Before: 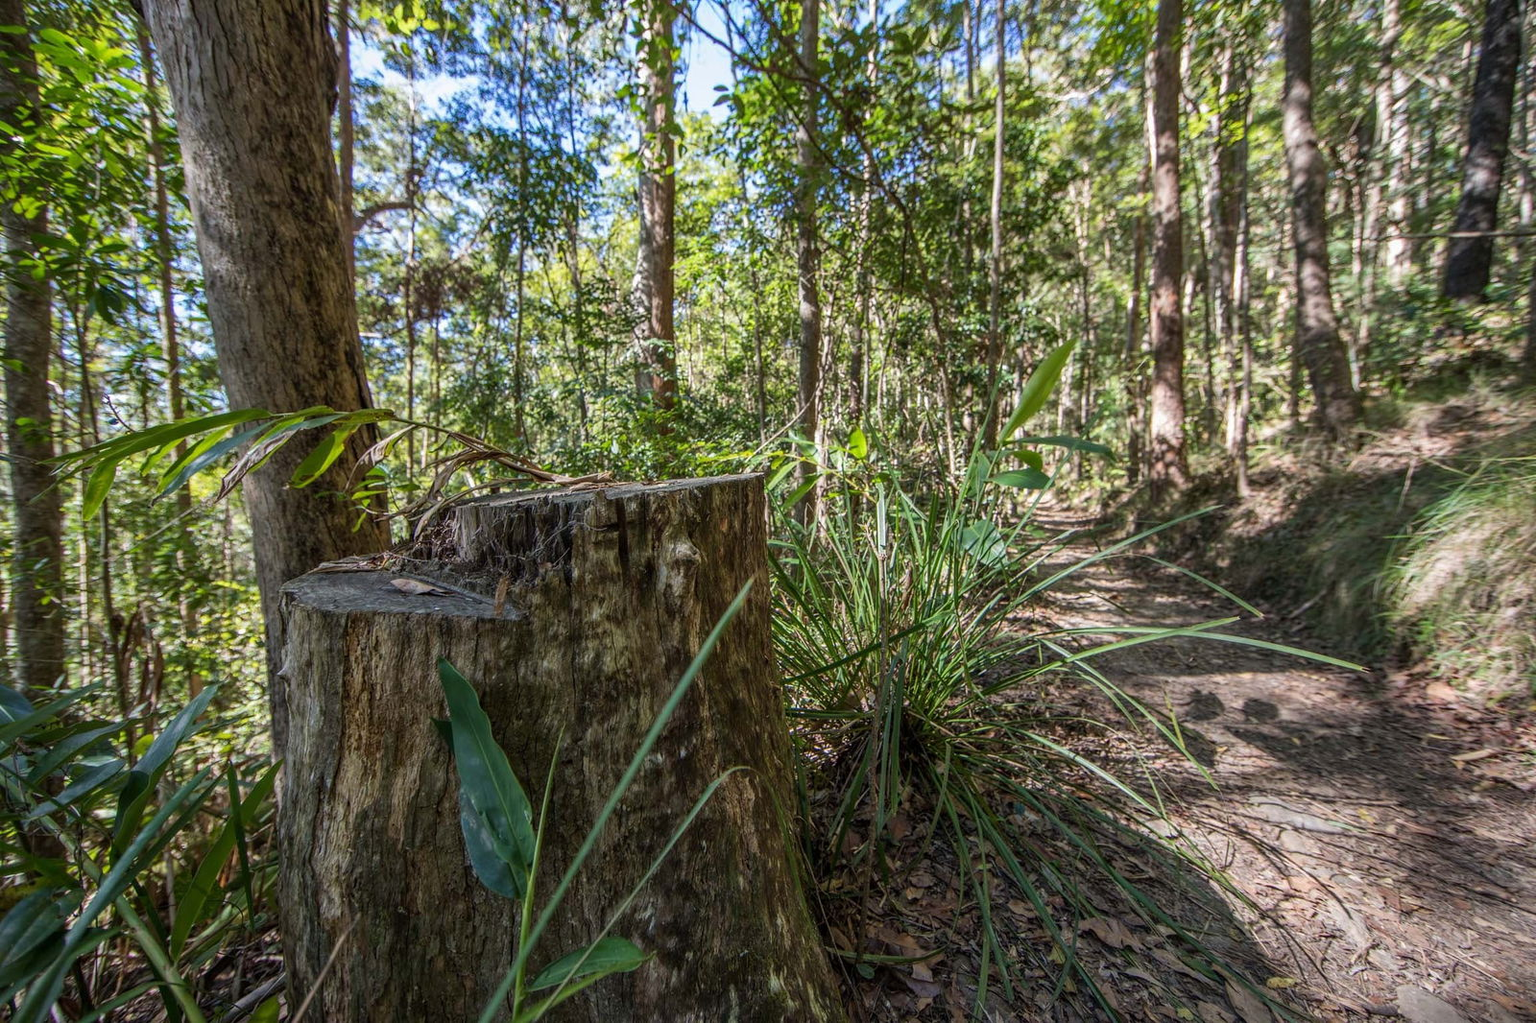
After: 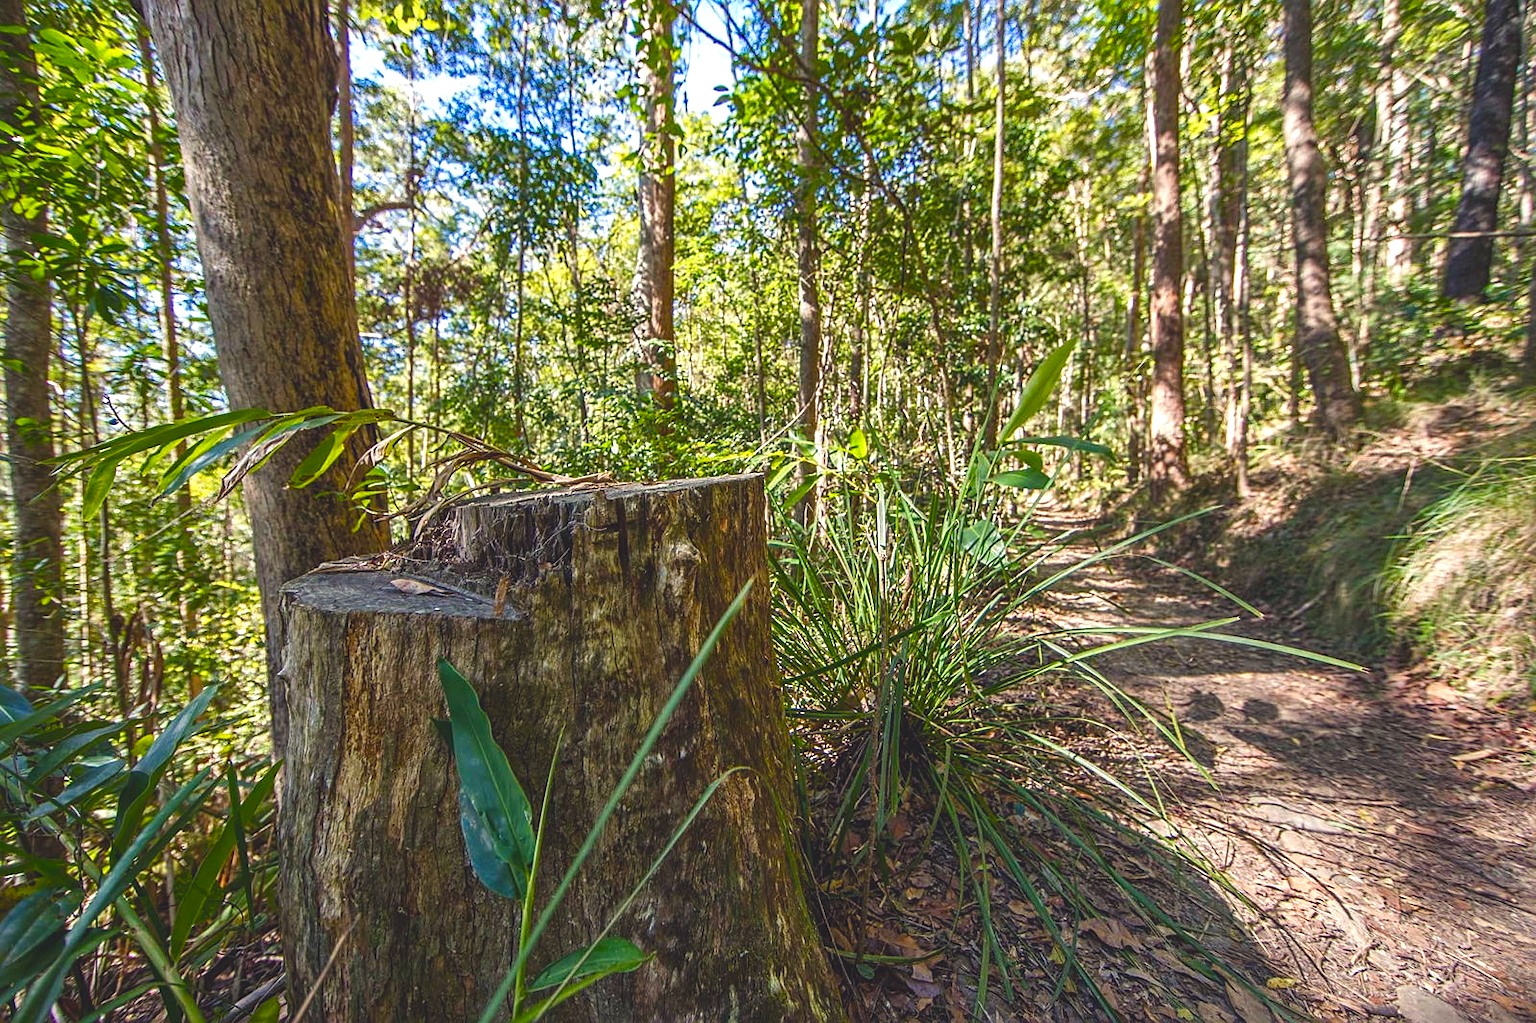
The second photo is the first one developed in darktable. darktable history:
color balance rgb: shadows lift › chroma 3%, shadows lift › hue 280.8°, power › hue 330°, highlights gain › chroma 3%, highlights gain › hue 75.6°, global offset › luminance 1.5%, perceptual saturation grading › global saturation 20%, perceptual saturation grading › highlights -25%, perceptual saturation grading › shadows 50%, global vibrance 30%
sharpen: on, module defaults
exposure: black level correction 0, exposure 0.4 EV, compensate exposure bias true, compensate highlight preservation false
